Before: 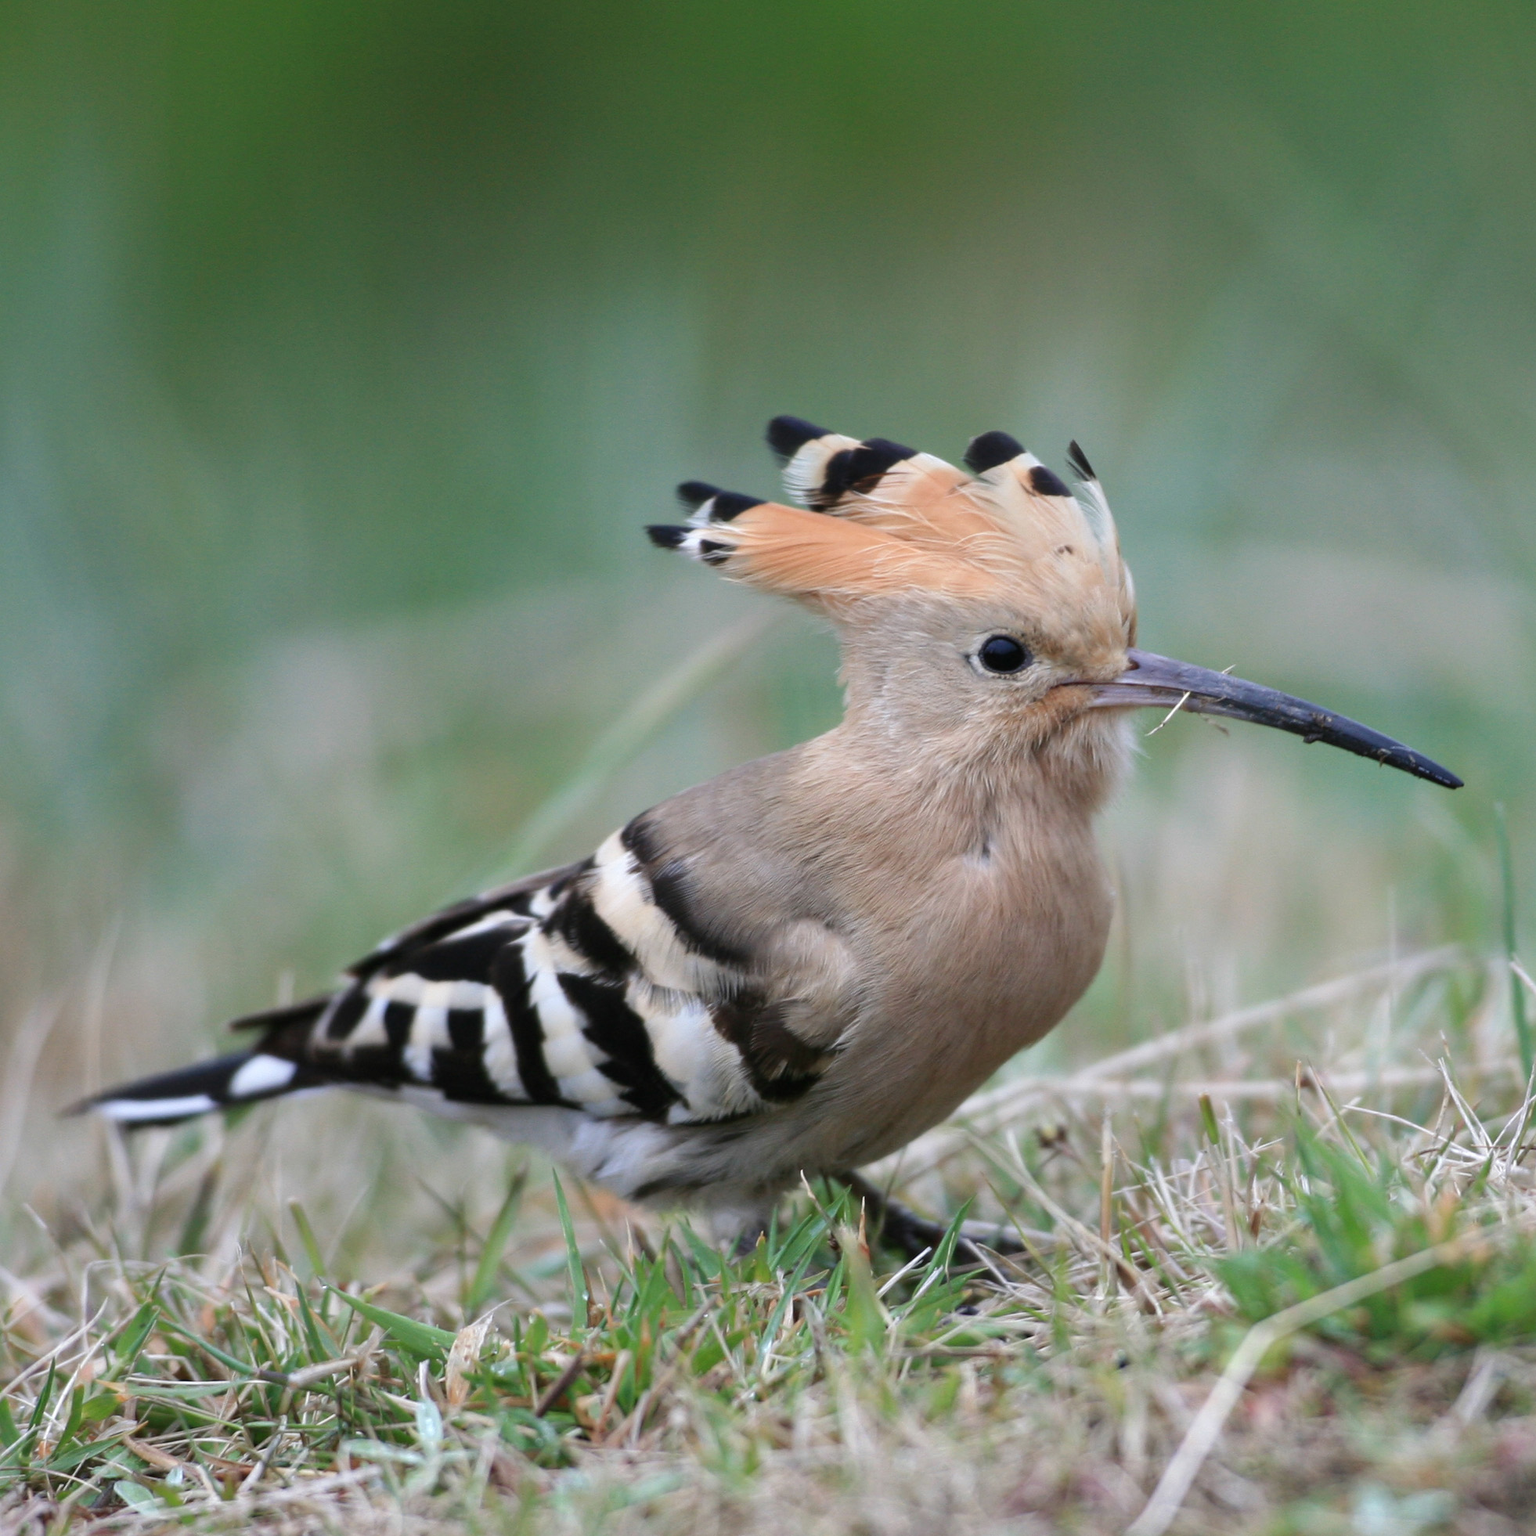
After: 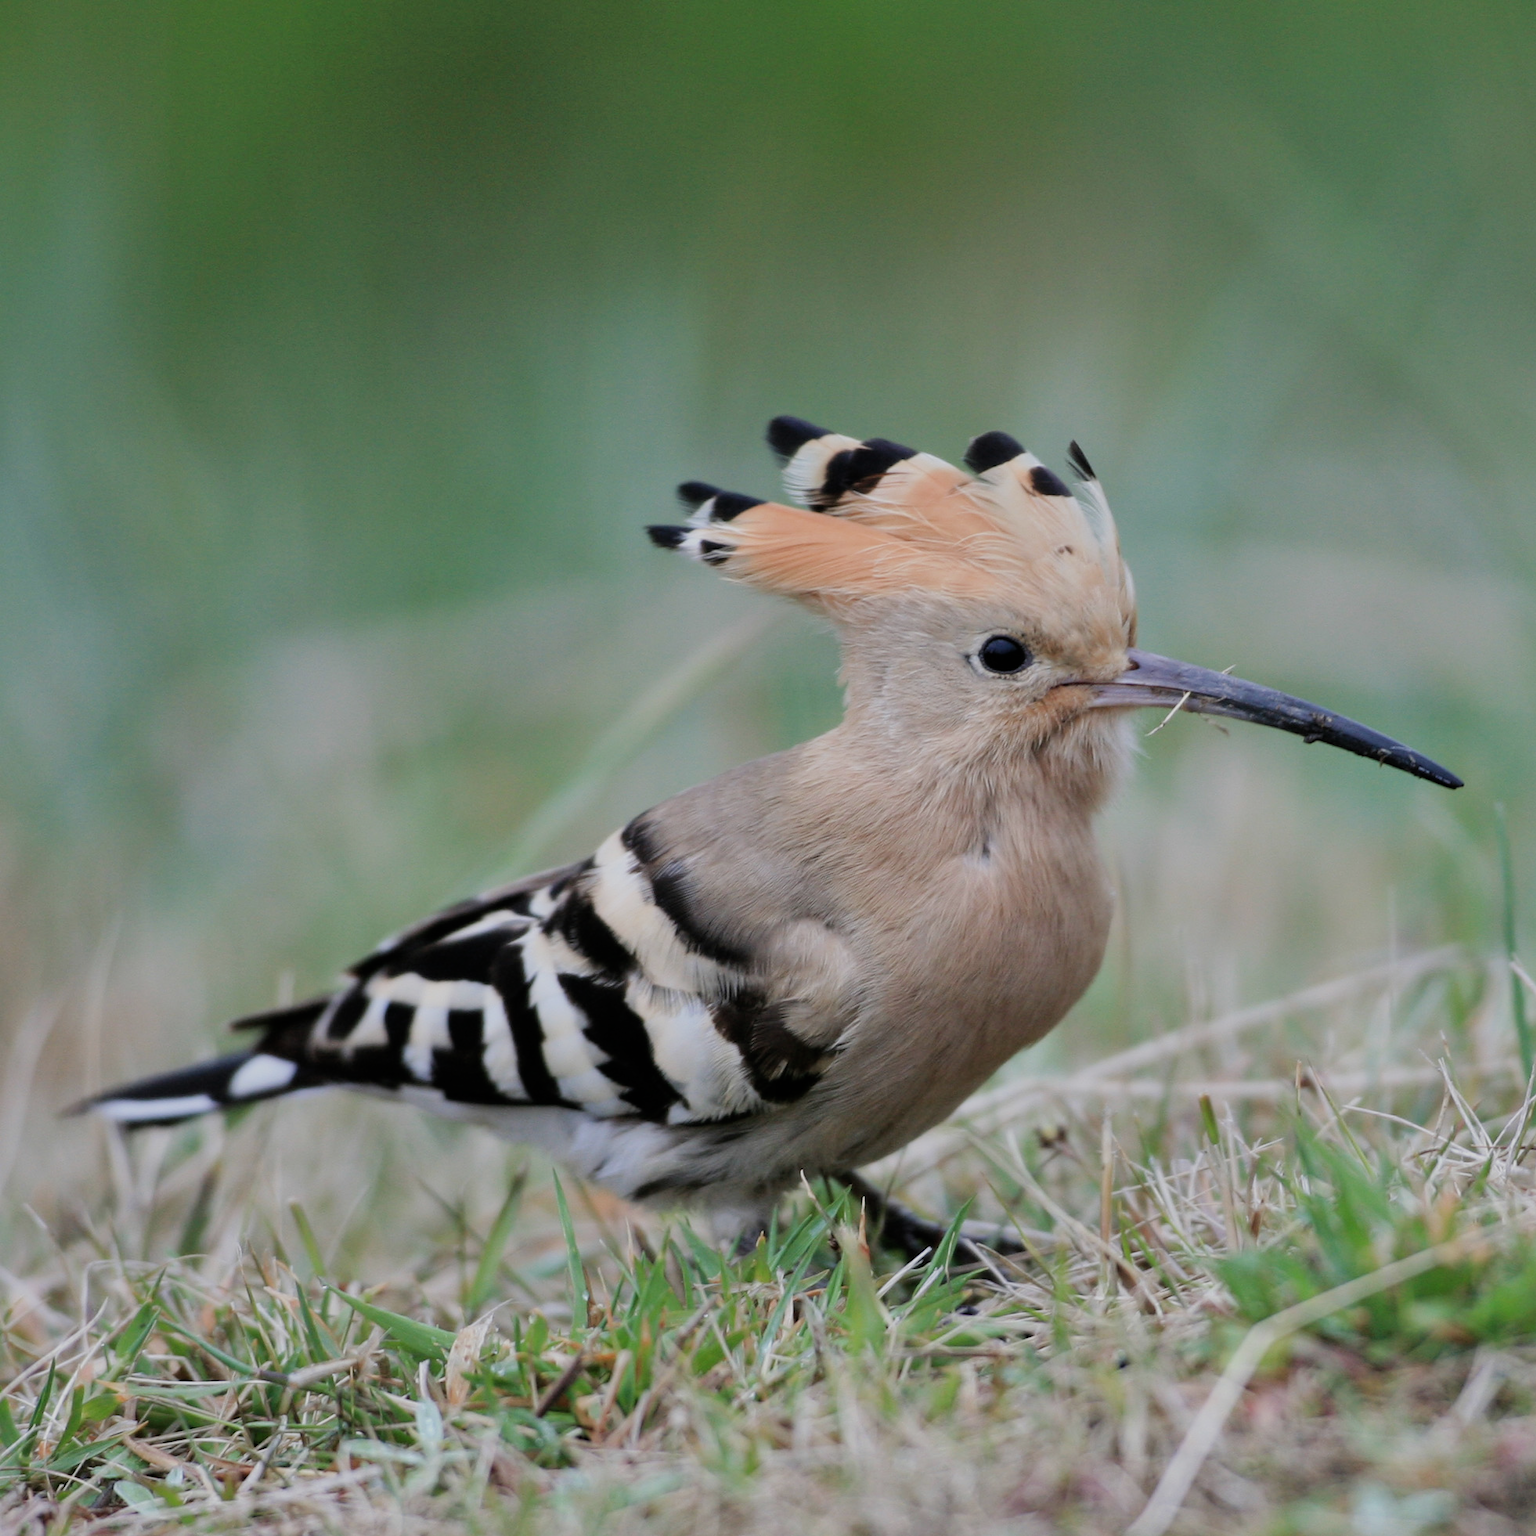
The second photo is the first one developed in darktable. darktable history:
shadows and highlights: soften with gaussian
filmic rgb: black relative exposure -7.65 EV, white relative exposure 4.56 EV, hardness 3.61
